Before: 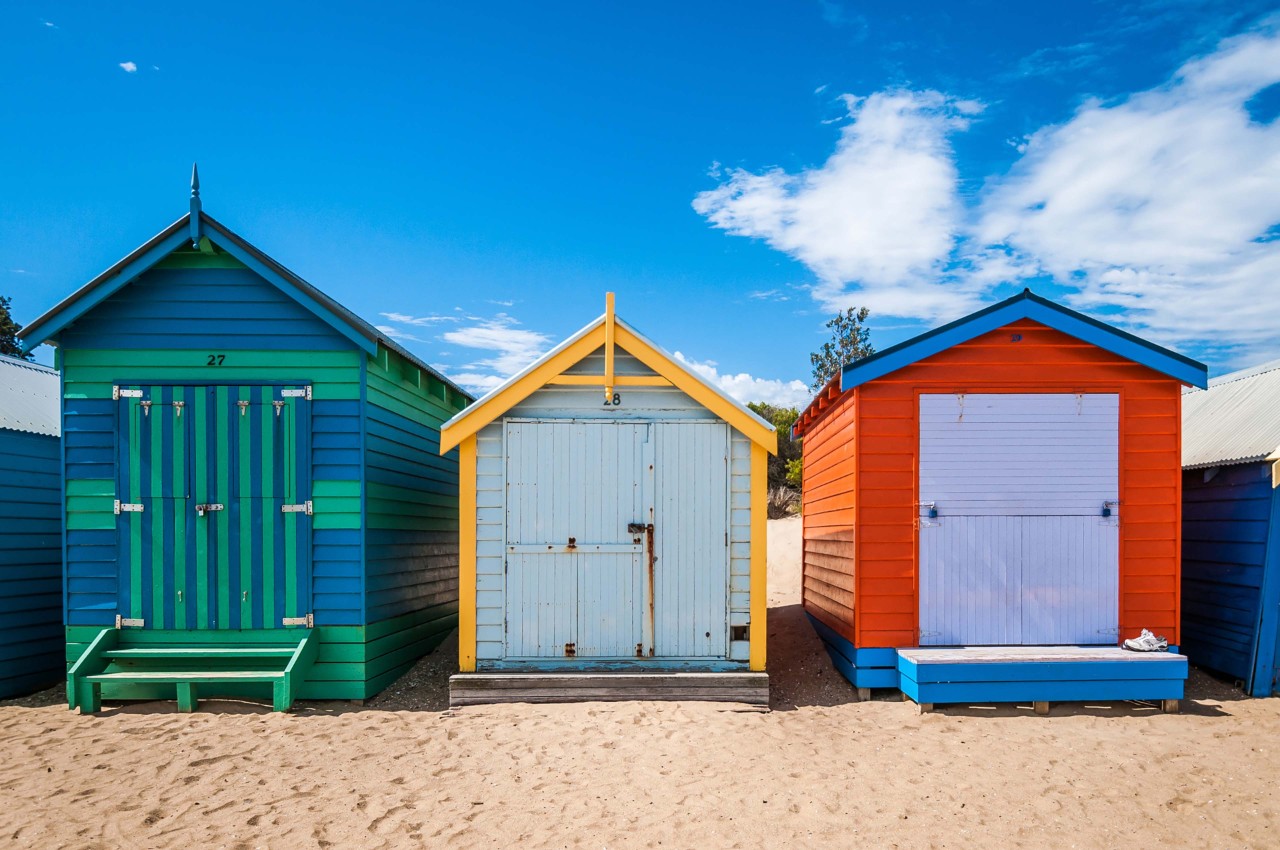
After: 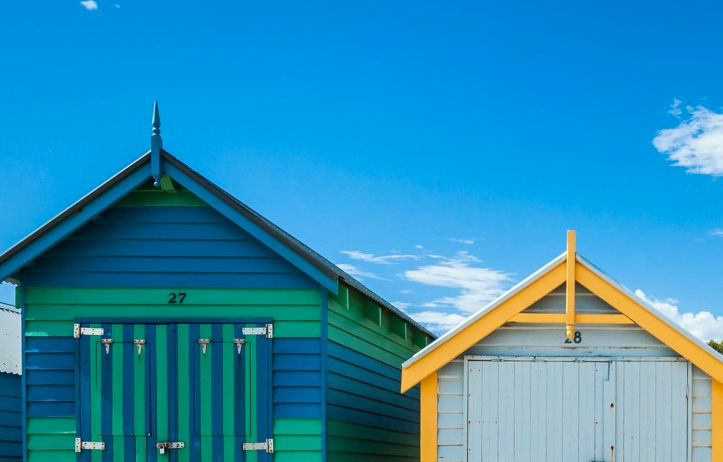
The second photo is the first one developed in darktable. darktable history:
crop and rotate: left 3.058%, top 7.389%, right 40.437%, bottom 38.222%
tone equalizer: on, module defaults
color correction: highlights a* -2.59, highlights b* 2.25
